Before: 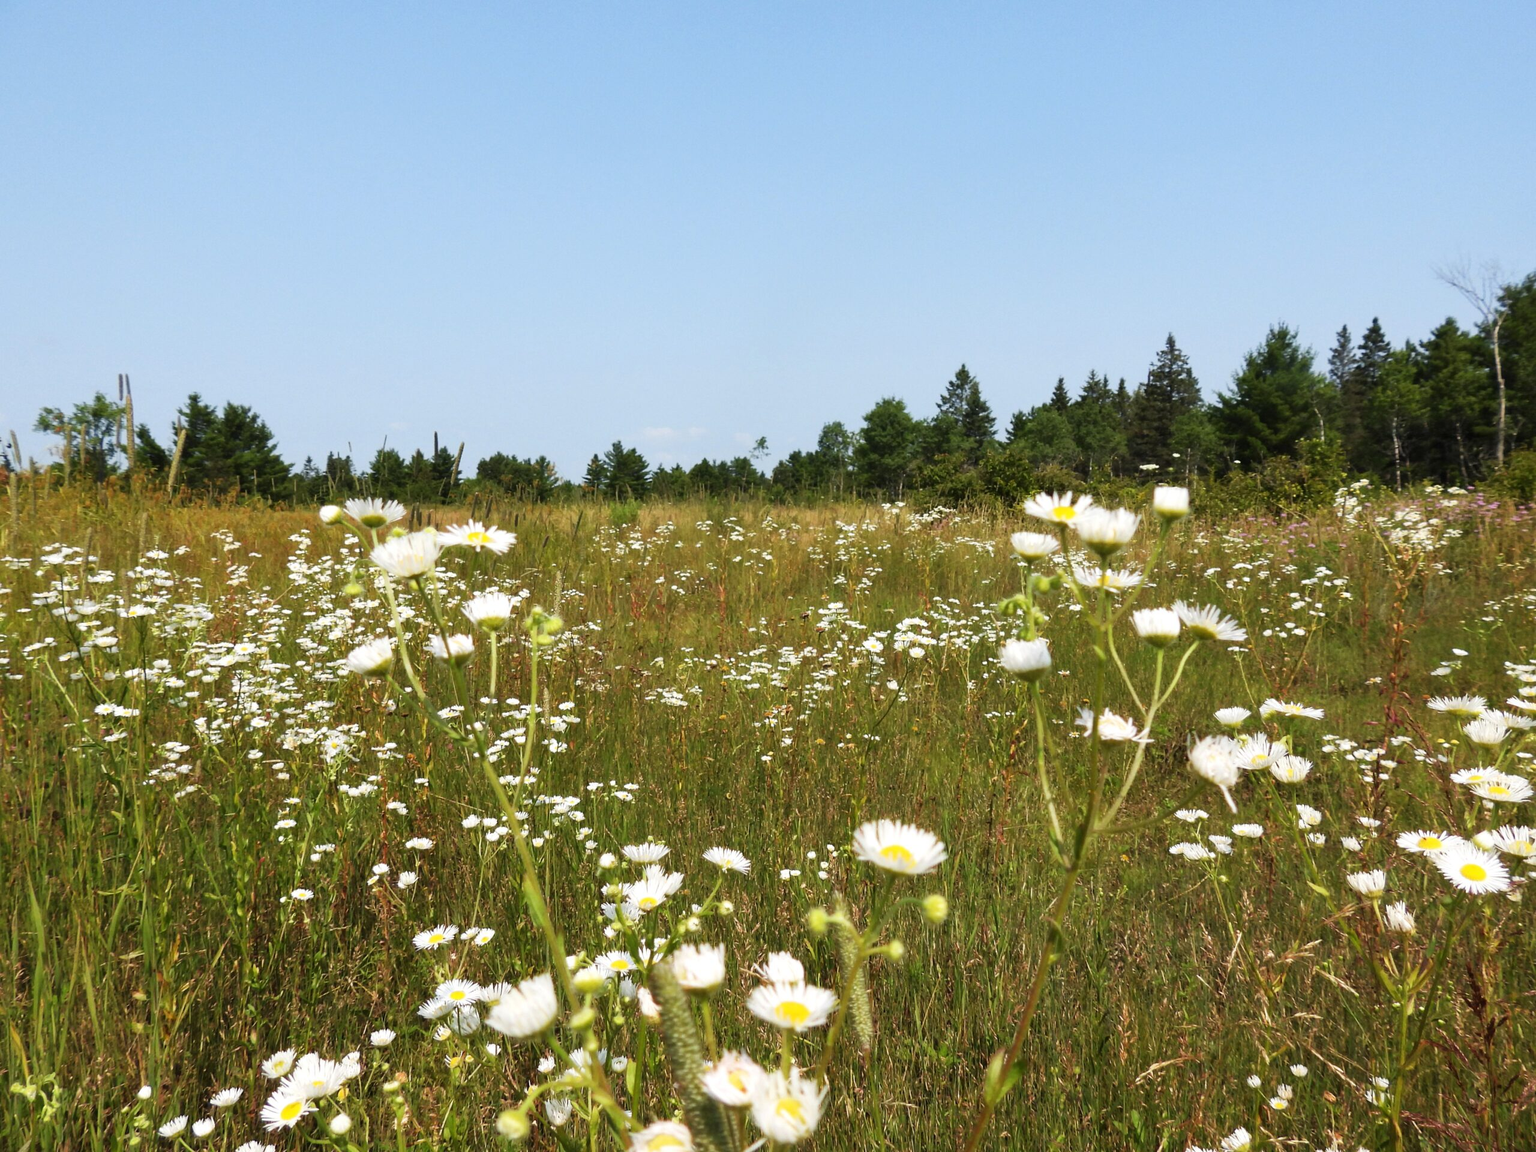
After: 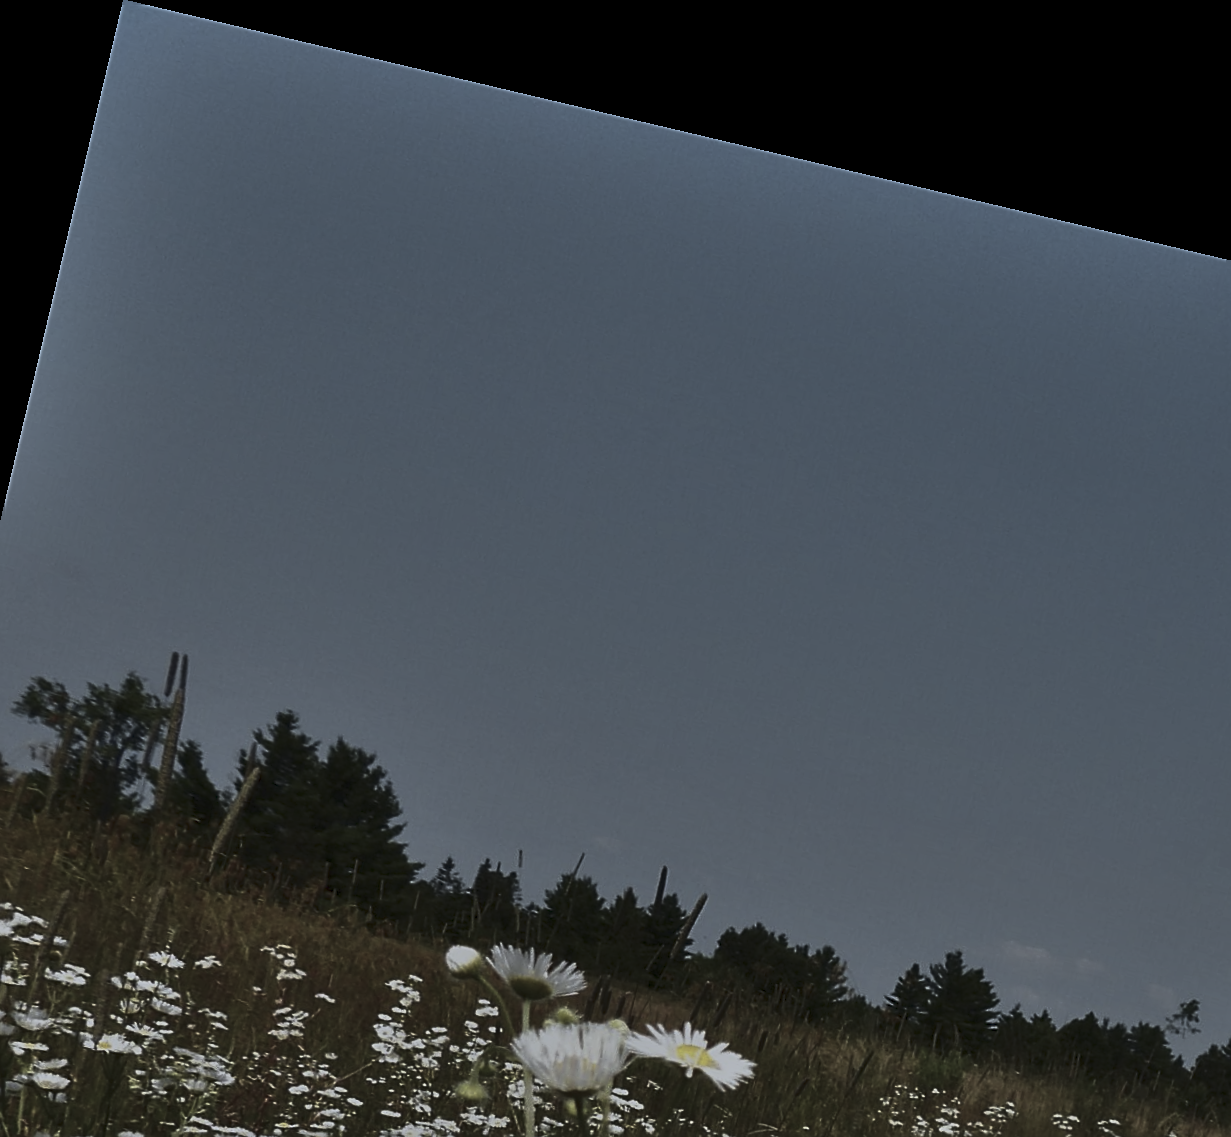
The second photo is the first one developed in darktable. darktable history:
sharpen: on, module defaults
rotate and perspective: rotation 13.27°, automatic cropping off
tone curve: curves: ch0 [(0, 0) (0.765, 0.349) (1, 1)], color space Lab, linked channels, preserve colors none
white balance: red 0.967, blue 1.049
shadows and highlights: soften with gaussian
crop and rotate: left 10.817%, top 0.062%, right 47.194%, bottom 53.626%
color balance rgb: perceptual saturation grading › global saturation -27.94%, hue shift -2.27°, contrast -21.26%
